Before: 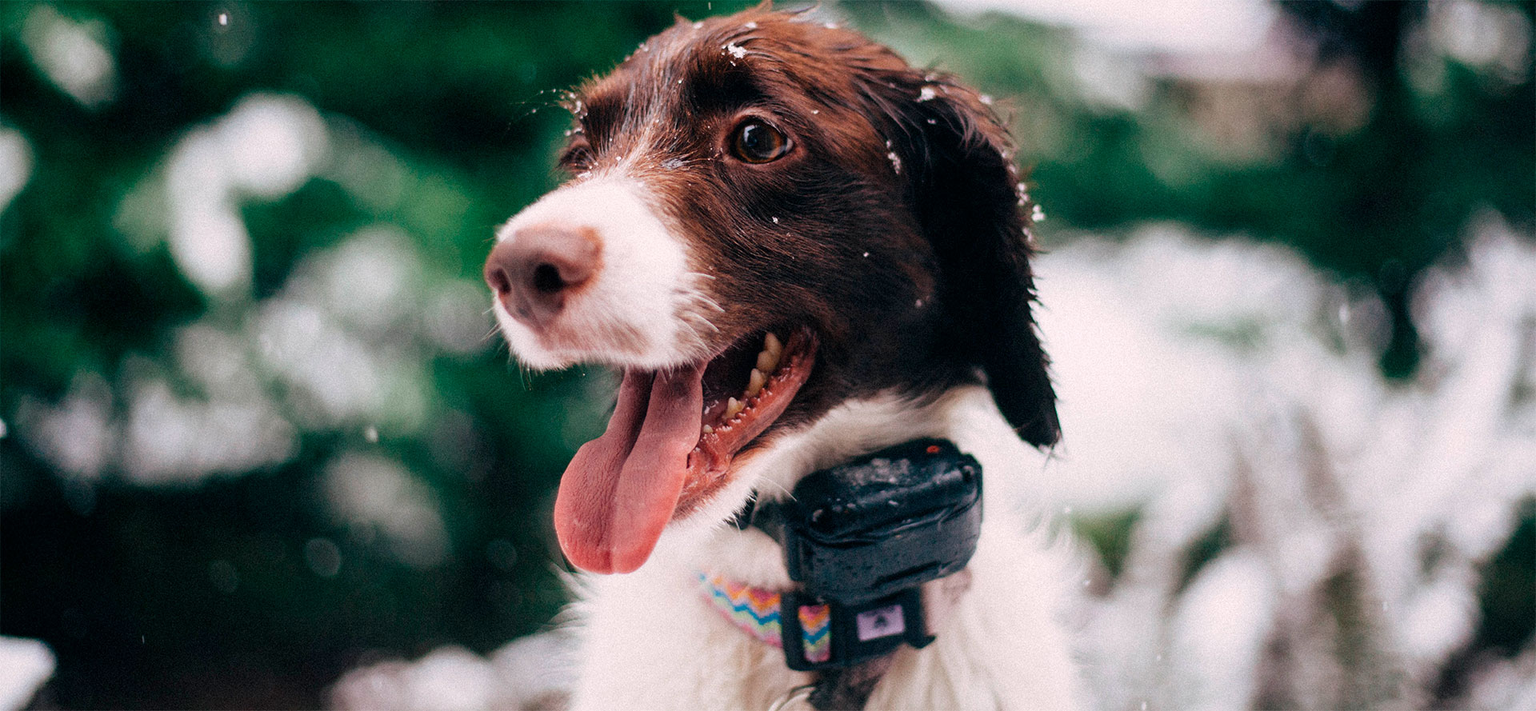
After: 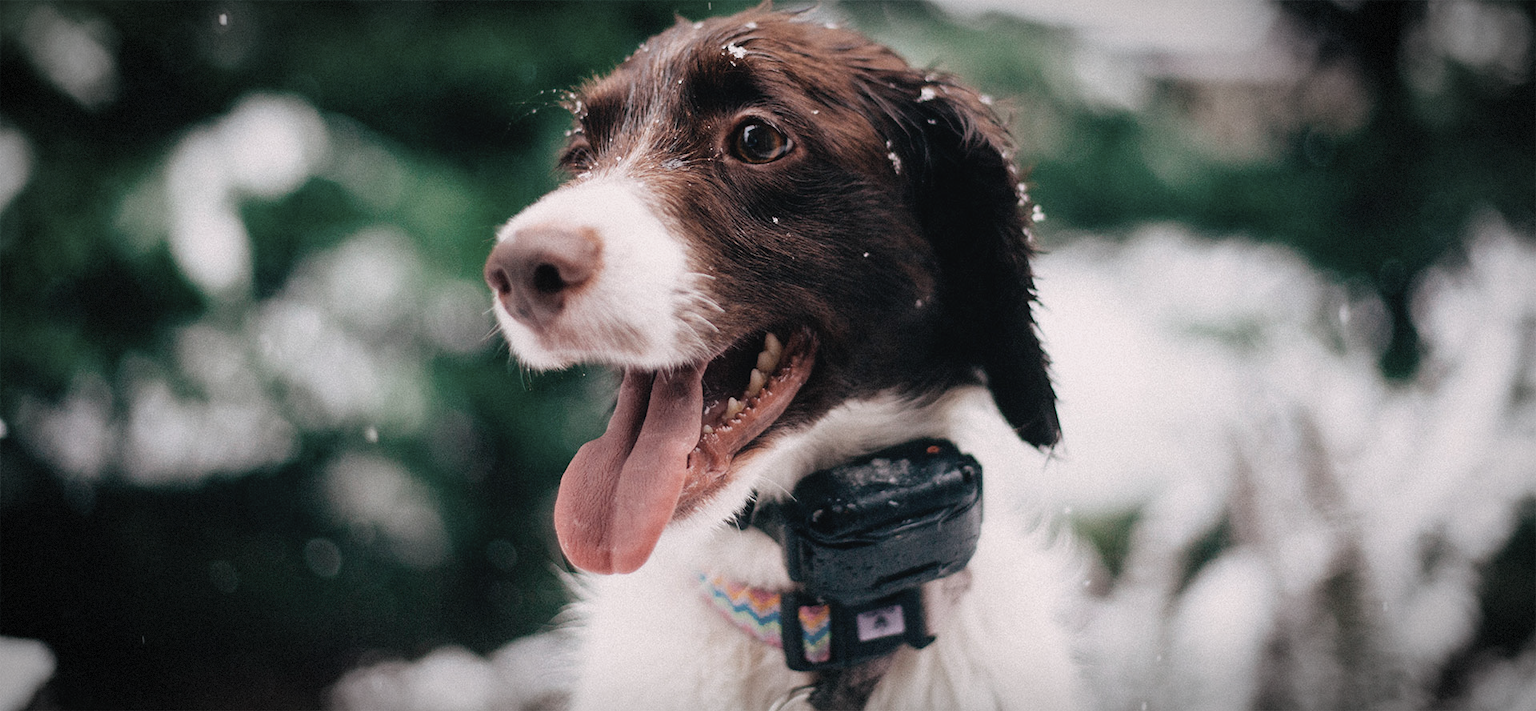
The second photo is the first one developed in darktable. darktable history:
vignetting: automatic ratio true, dithering 8-bit output
contrast brightness saturation: contrast -0.056, saturation -0.395
